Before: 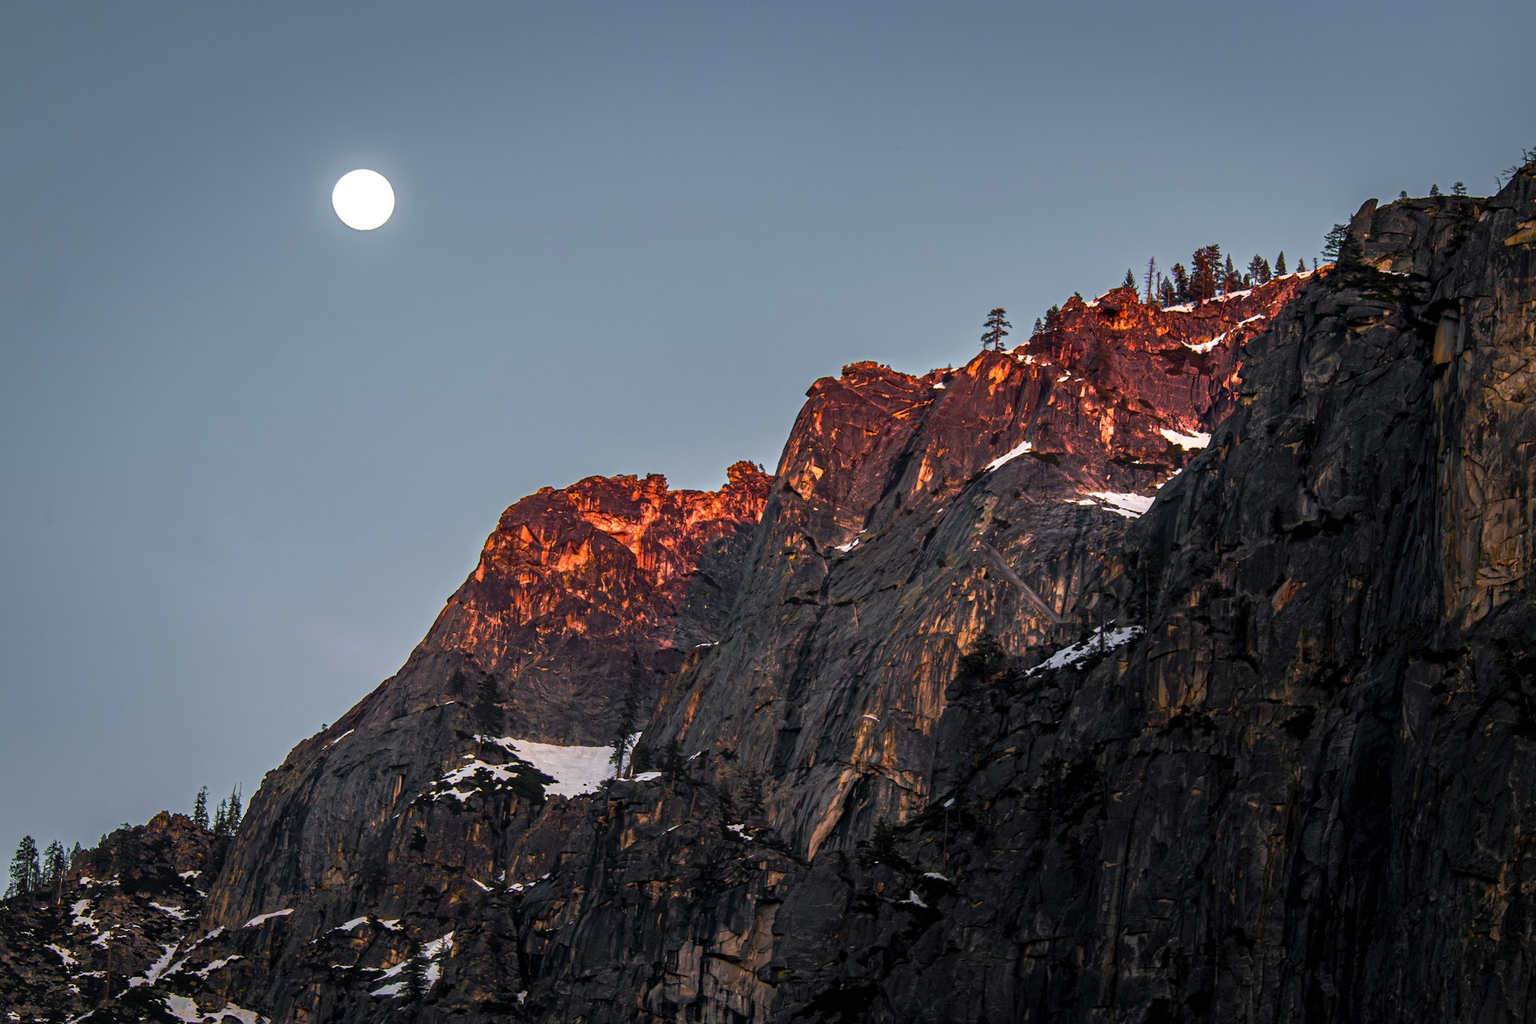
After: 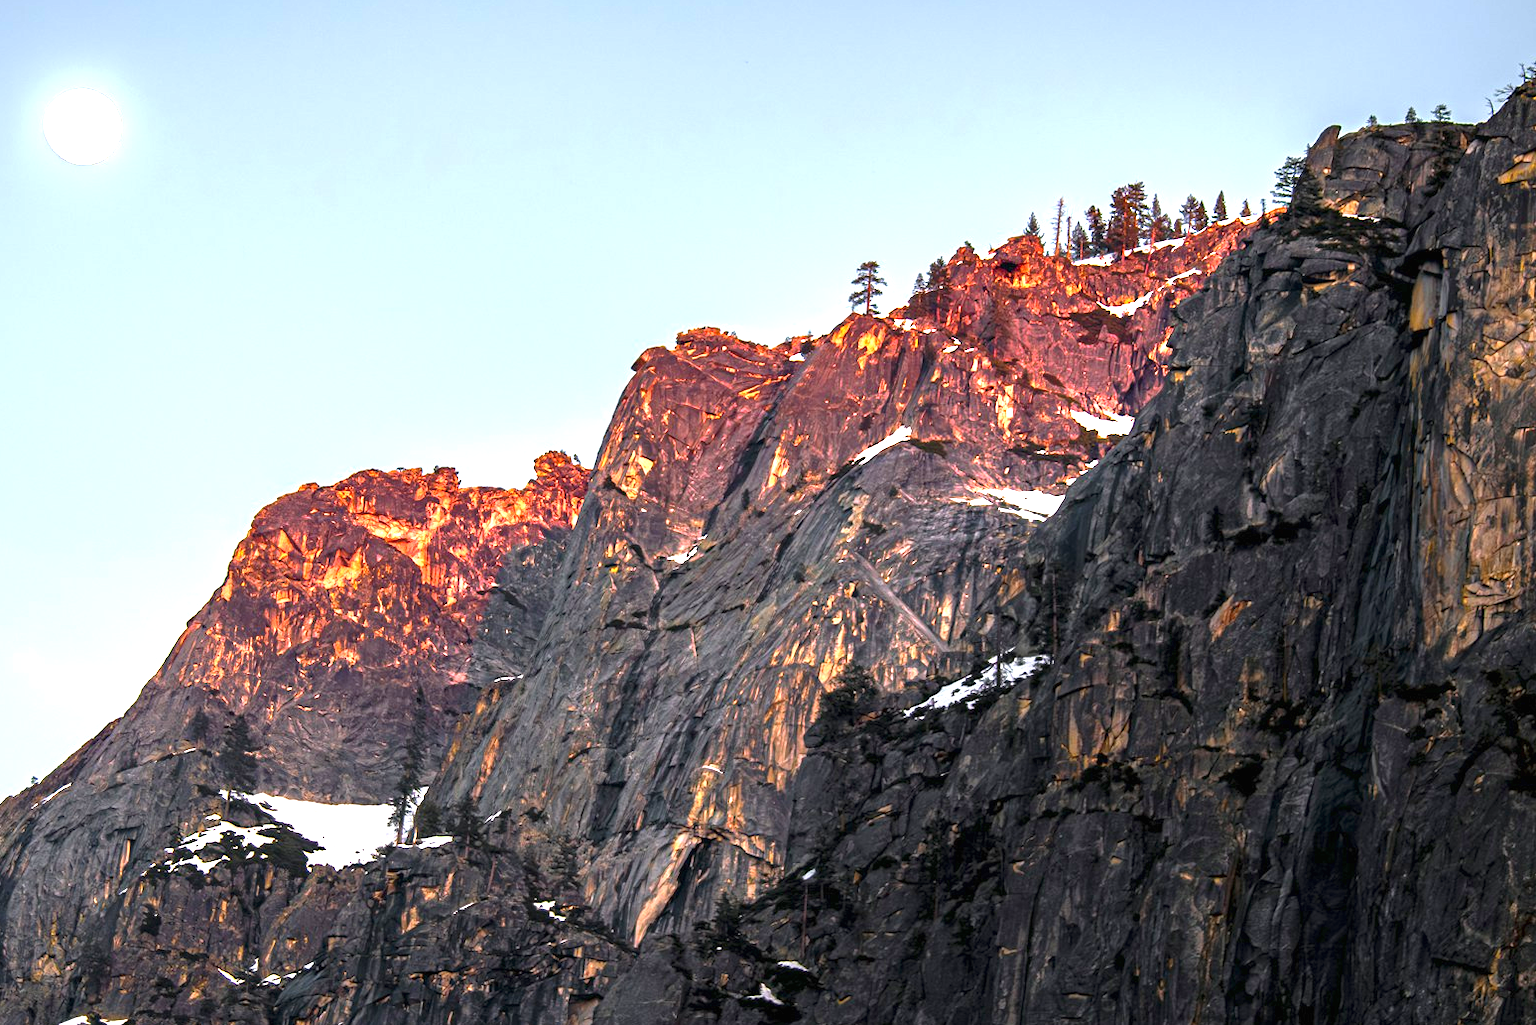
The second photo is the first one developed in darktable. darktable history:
crop: left 19.352%, top 9.555%, right 0%, bottom 9.633%
exposure: black level correction 0, exposure 1.761 EV, compensate highlight preservation false
